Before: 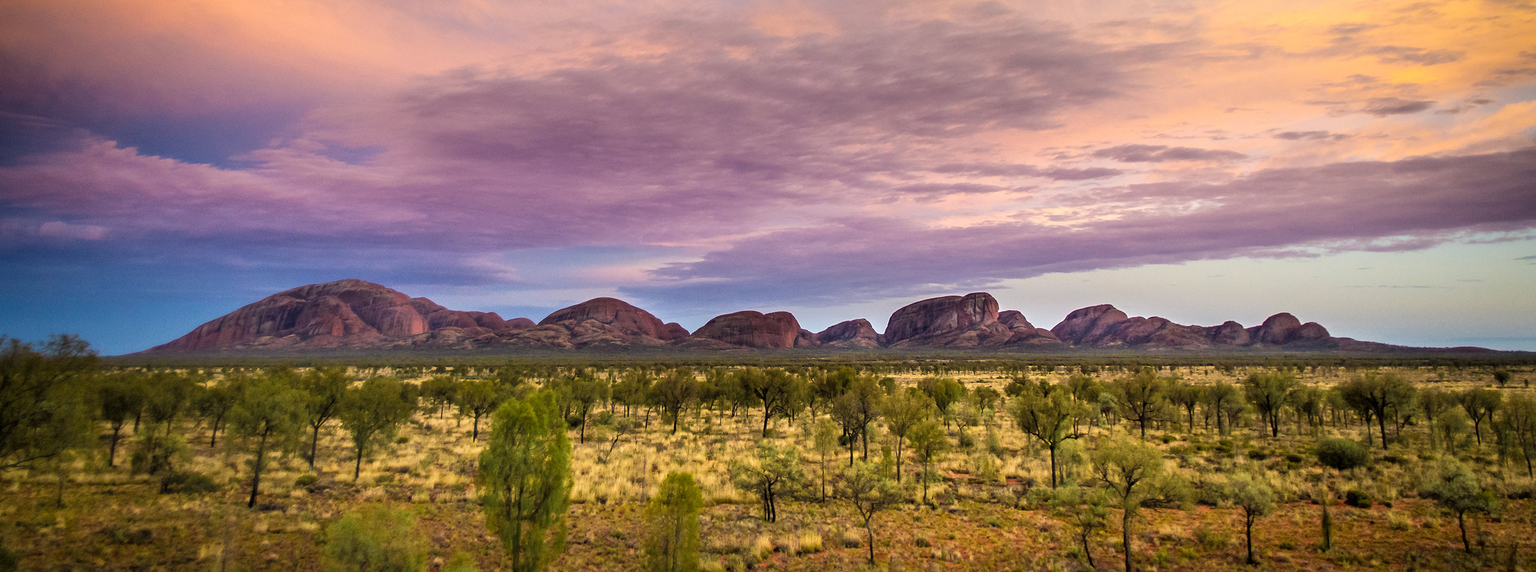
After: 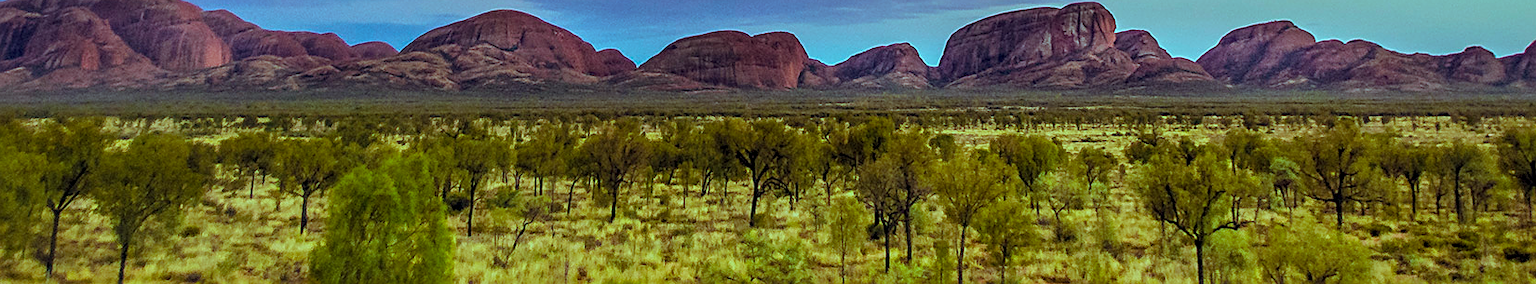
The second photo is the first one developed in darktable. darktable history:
color balance rgb: highlights gain › luminance -32.972%, highlights gain › chroma 5.575%, highlights gain › hue 217.94°, global offset › chroma 0.059%, global offset › hue 253.93°, perceptual saturation grading › global saturation 19.965%, global vibrance 20%
crop: left 18.223%, top 50.96%, right 17.31%, bottom 16.925%
local contrast: on, module defaults
sharpen: on, module defaults
